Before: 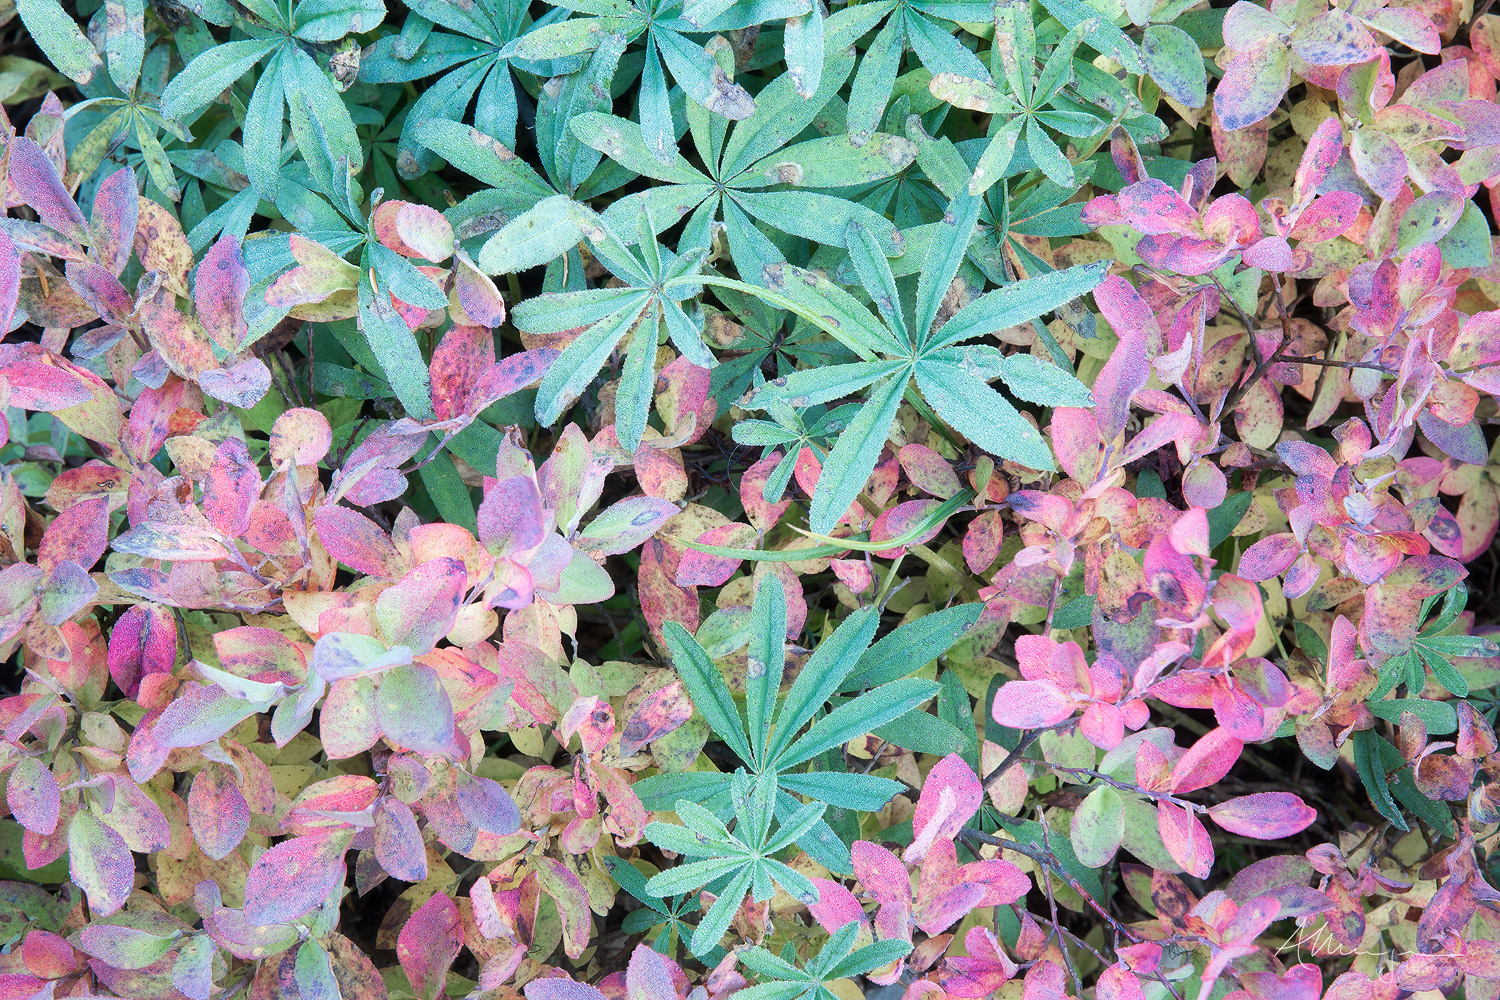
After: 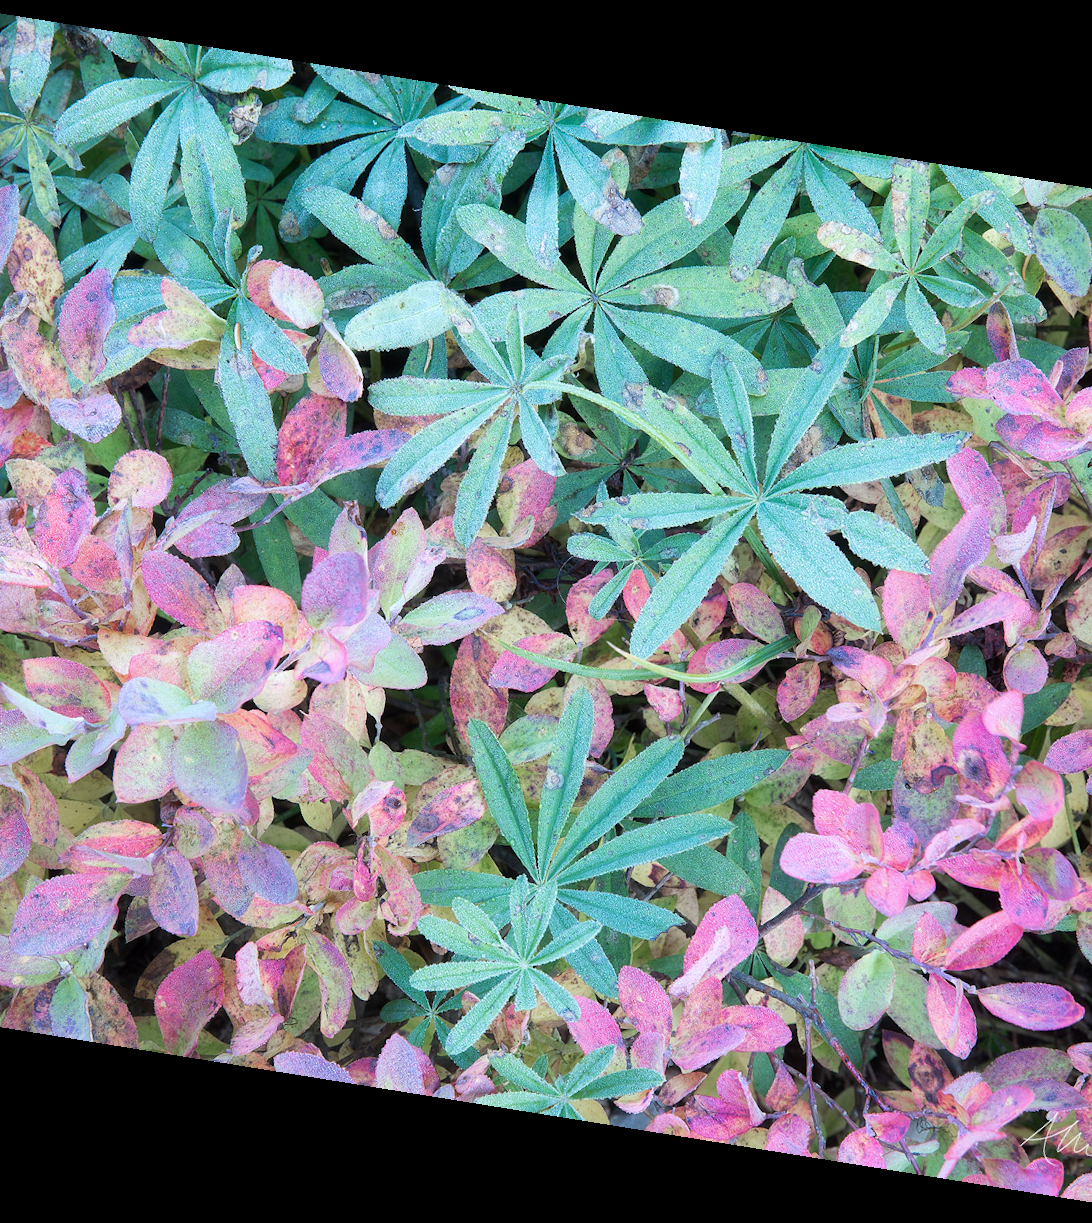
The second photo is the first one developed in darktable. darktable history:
white balance: red 0.983, blue 1.036
crop and rotate: left 15.055%, right 18.278%
rotate and perspective: rotation 9.12°, automatic cropping off
